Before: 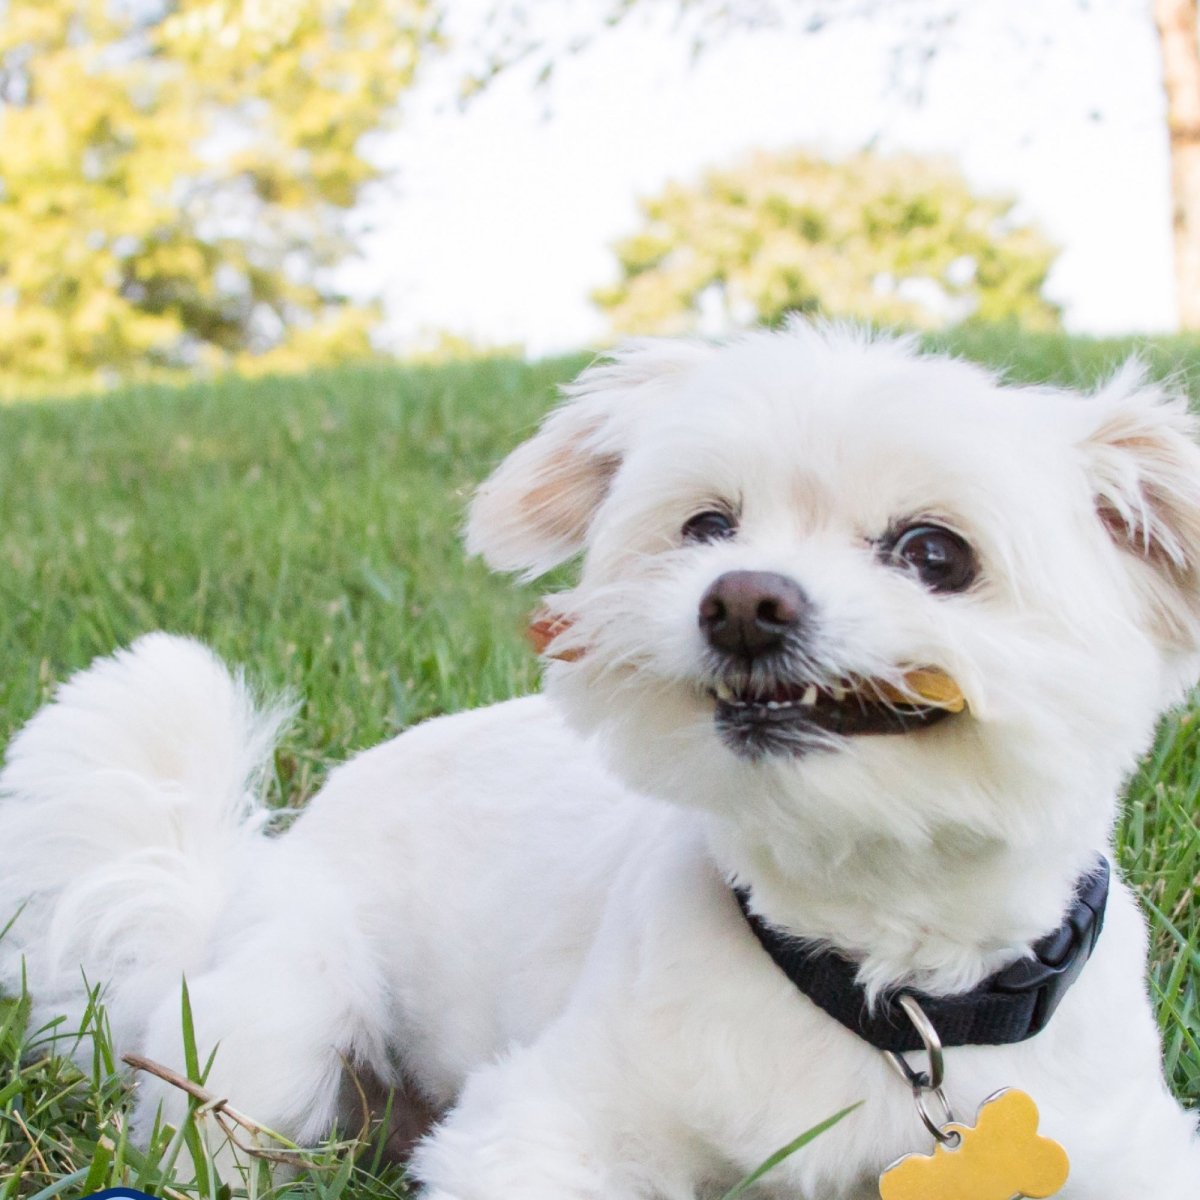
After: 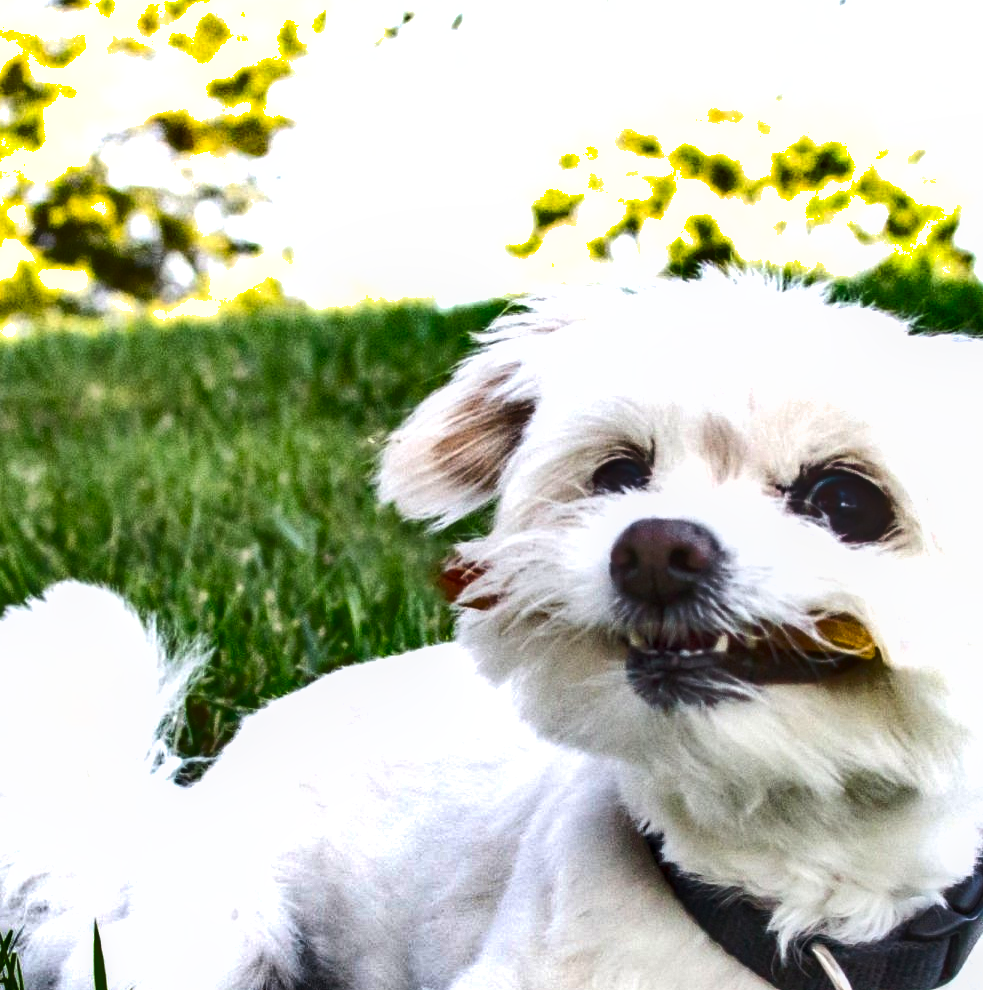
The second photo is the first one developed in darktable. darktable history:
exposure: black level correction 0.001, exposure 0.499 EV, compensate highlight preservation false
crop and rotate: left 7.415%, top 4.41%, right 10.593%, bottom 13.066%
shadows and highlights: shadows 24.33, highlights -79.59, soften with gaussian
local contrast: on, module defaults
contrast brightness saturation: contrast 0.14
